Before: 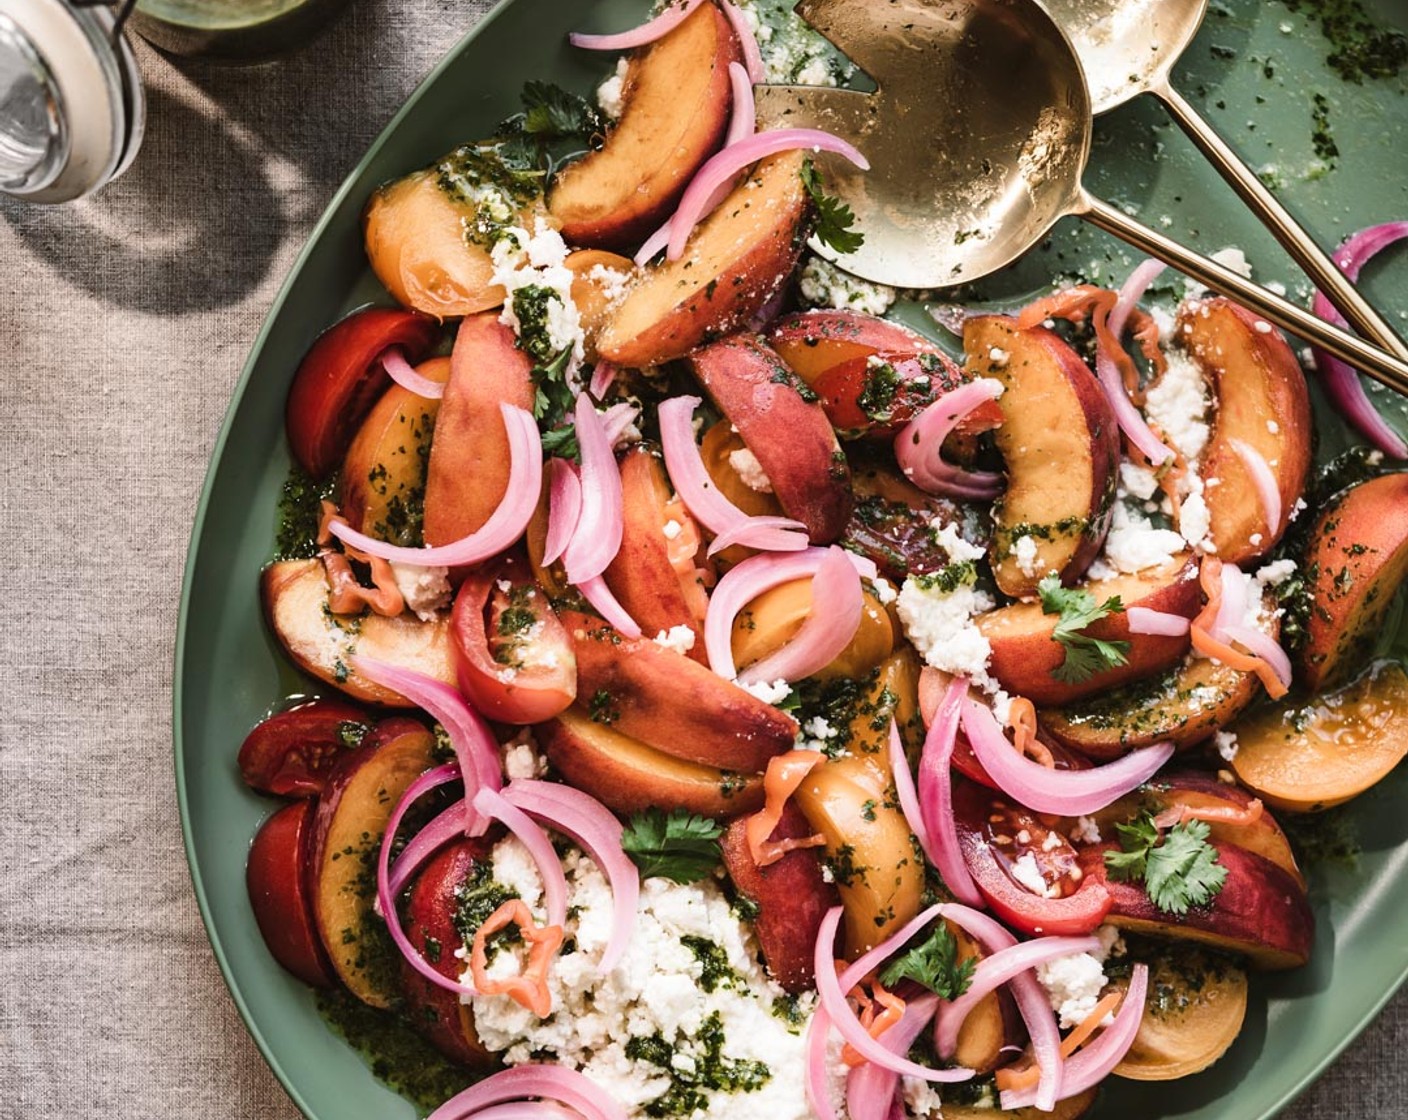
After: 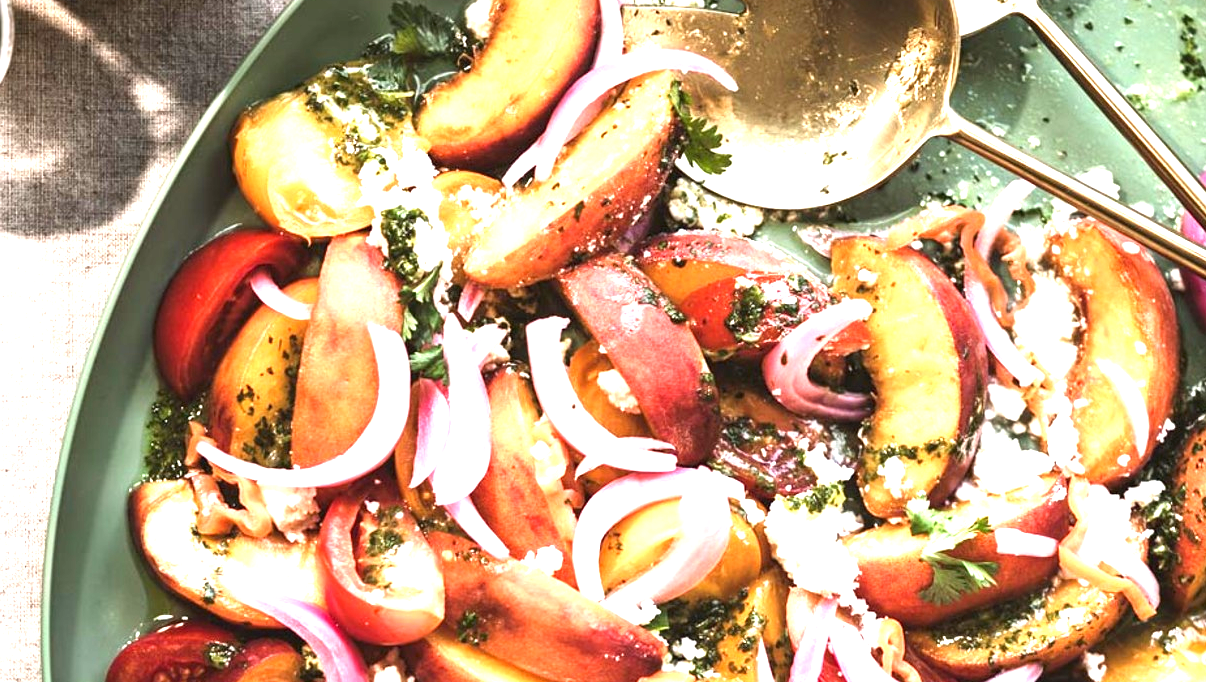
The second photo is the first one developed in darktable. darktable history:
crop and rotate: left 9.416%, top 7.095%, right 4.891%, bottom 31.955%
exposure: black level correction 0, exposure 1.663 EV, compensate highlight preservation false
